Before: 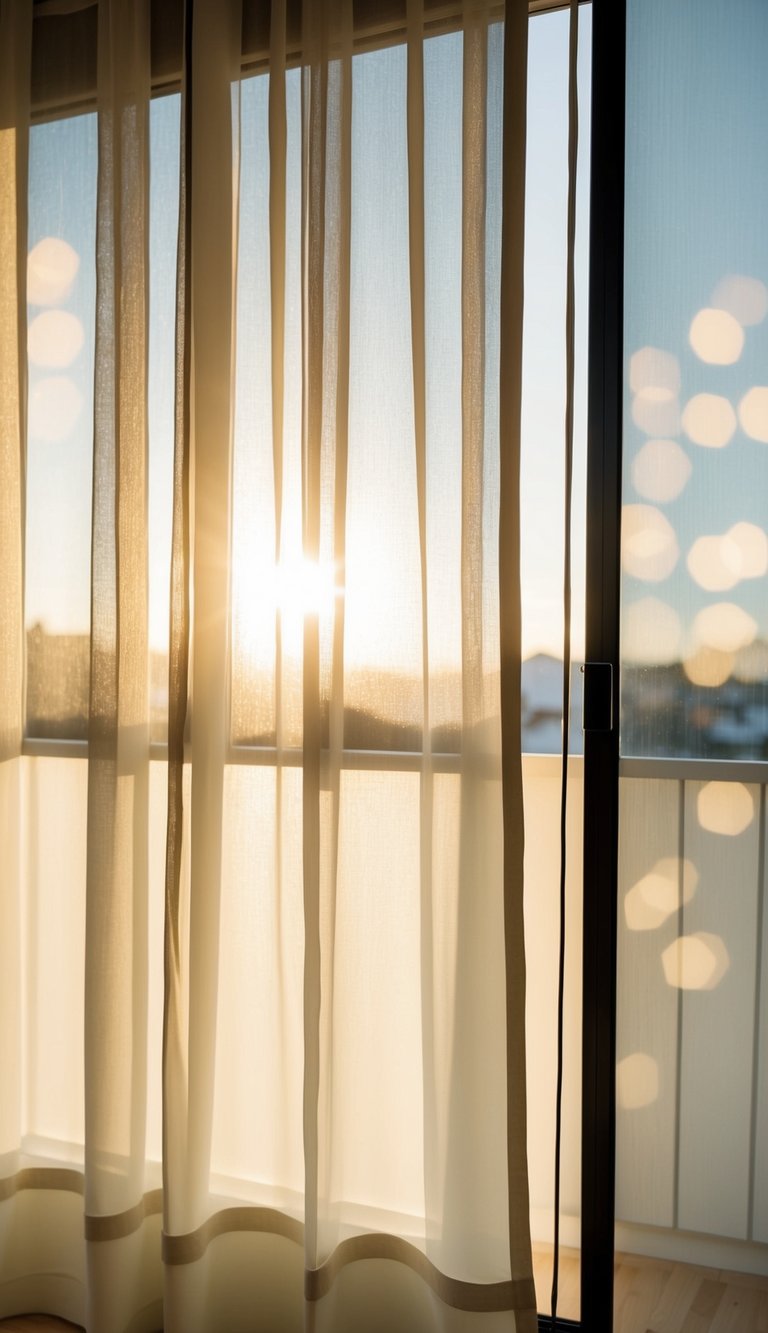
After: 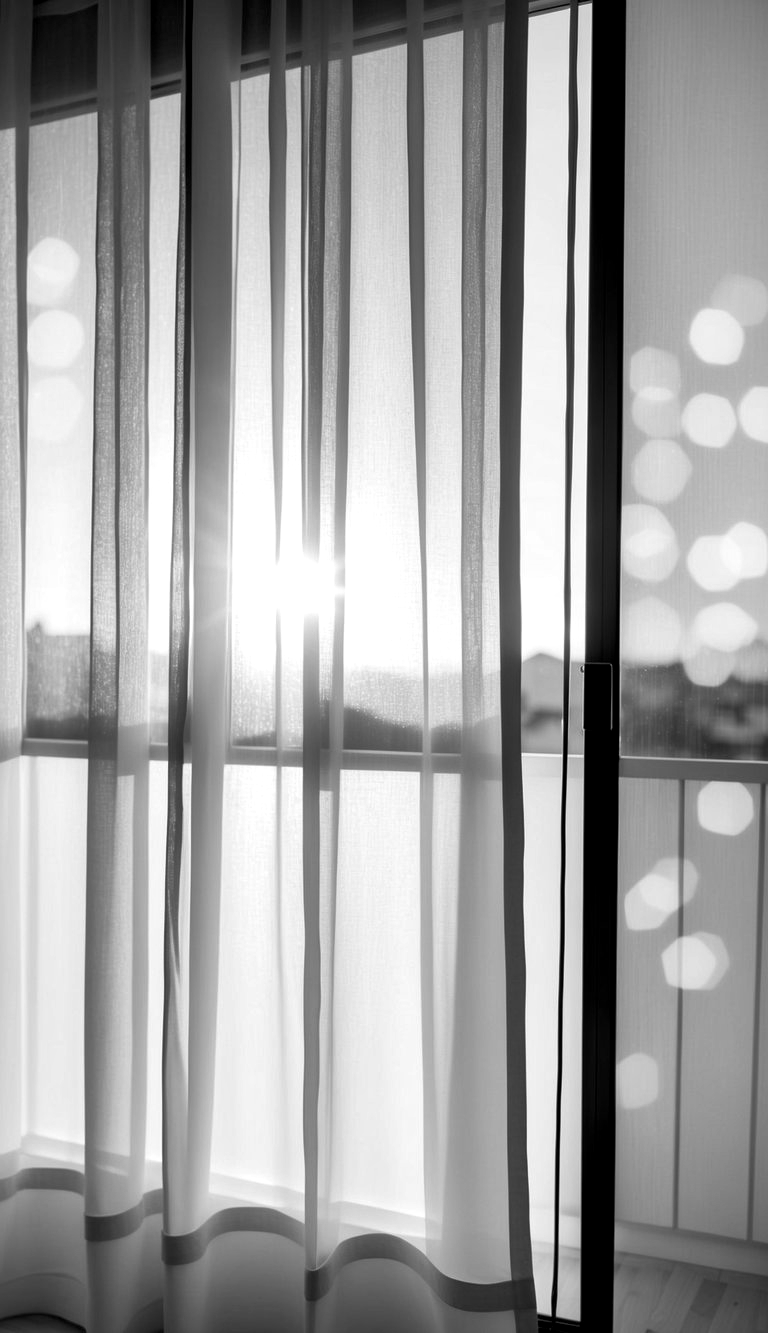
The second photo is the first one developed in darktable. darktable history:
local contrast: mode bilateral grid, contrast 25, coarseness 60, detail 151%, midtone range 0.2
monochrome: a 32, b 64, size 2.3, highlights 1
